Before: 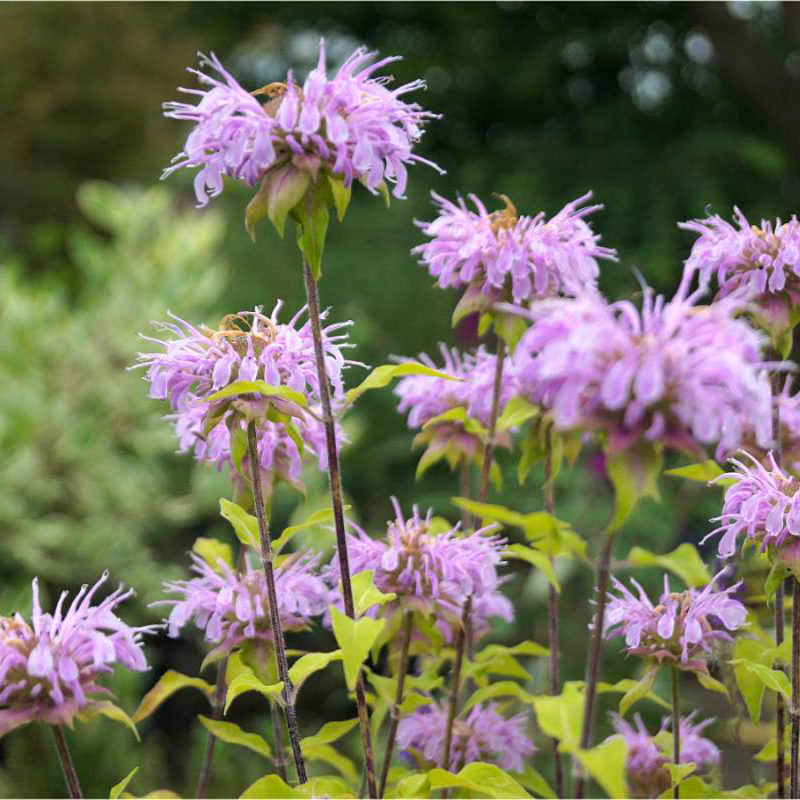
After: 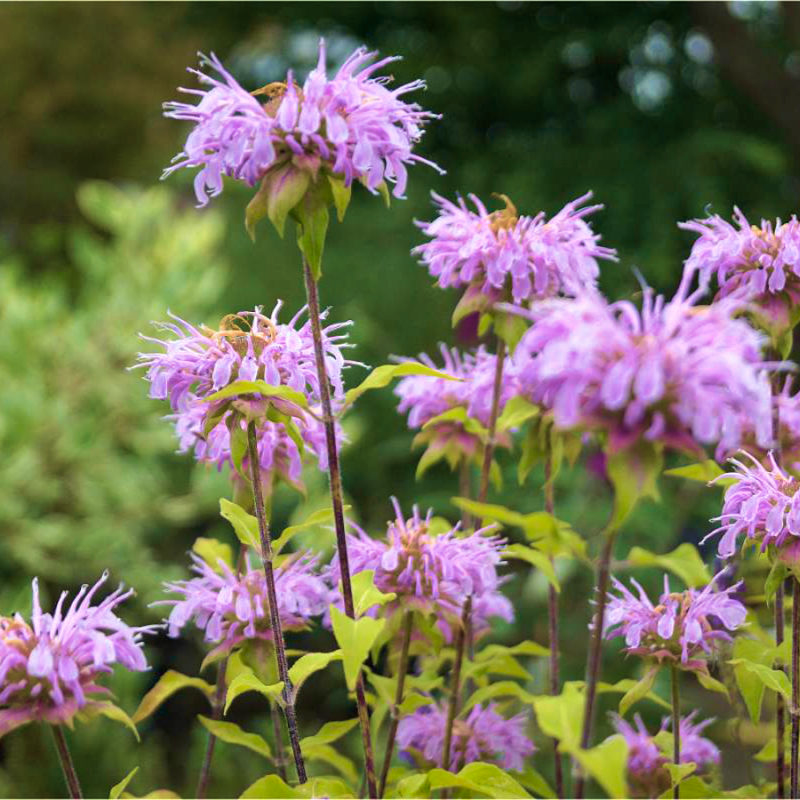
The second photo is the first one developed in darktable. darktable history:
velvia: strength 44.45%
shadows and highlights: soften with gaussian
